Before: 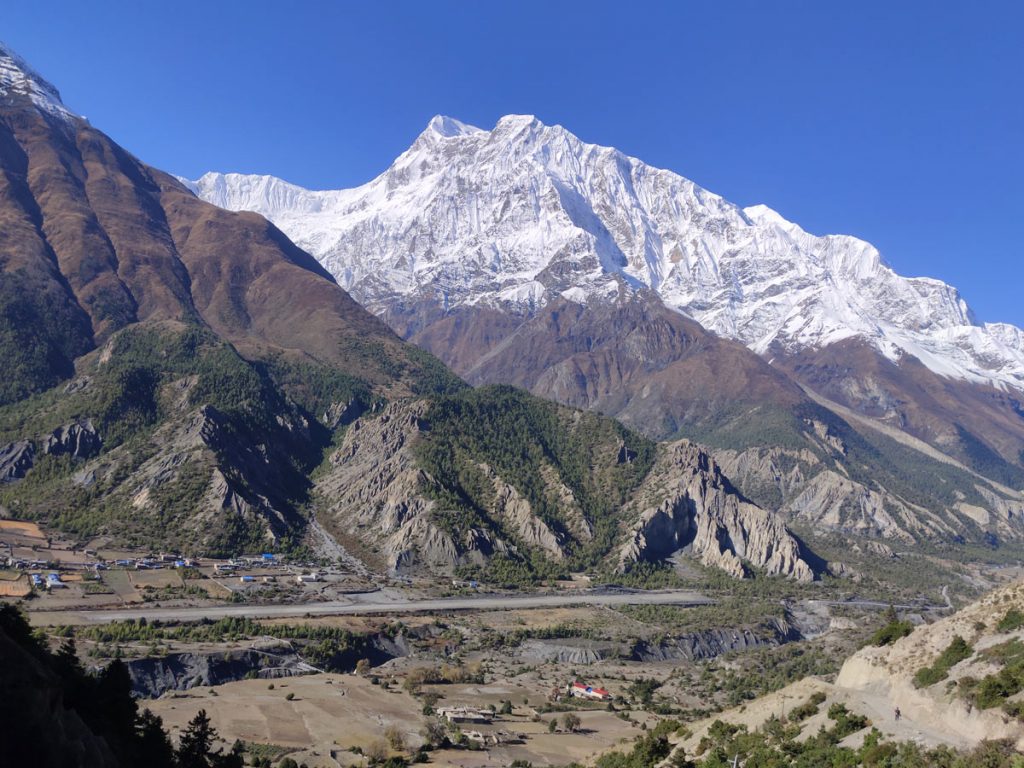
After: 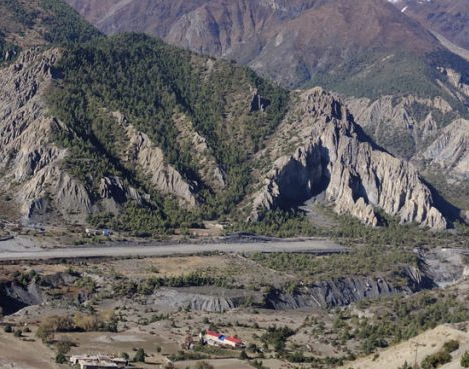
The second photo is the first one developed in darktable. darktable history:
shadows and highlights: shadows -0.382, highlights 38.32
levels: black 0.017%, levels [0.026, 0.507, 0.987]
crop: left 35.88%, top 45.853%, right 18.23%, bottom 5.981%
